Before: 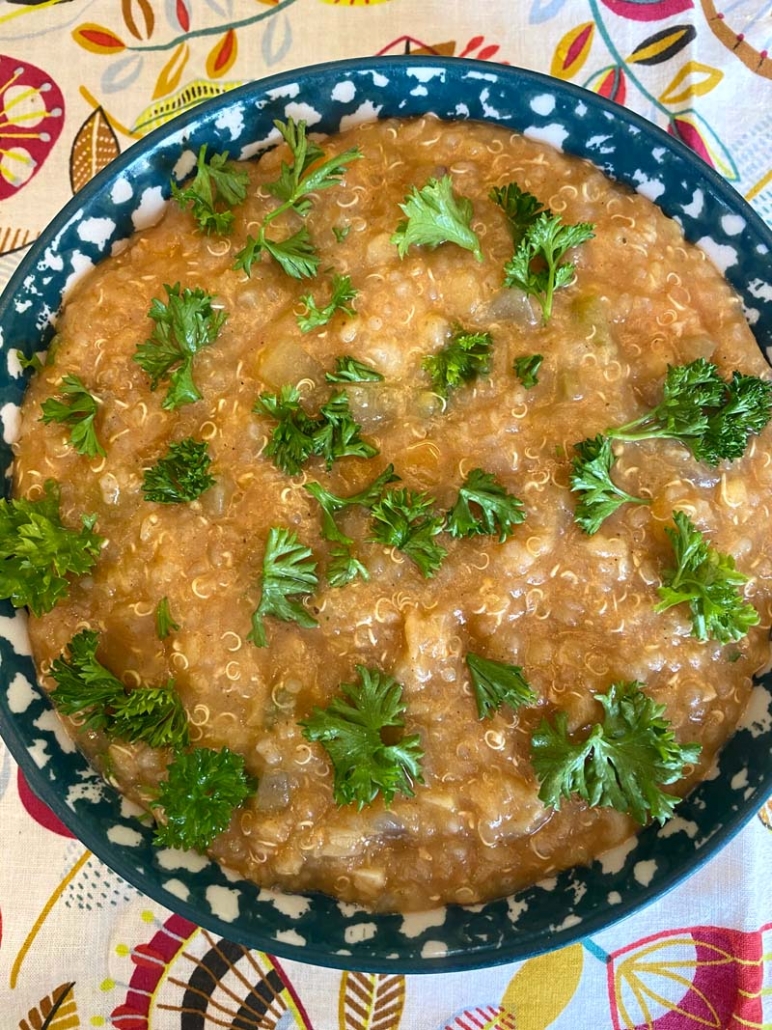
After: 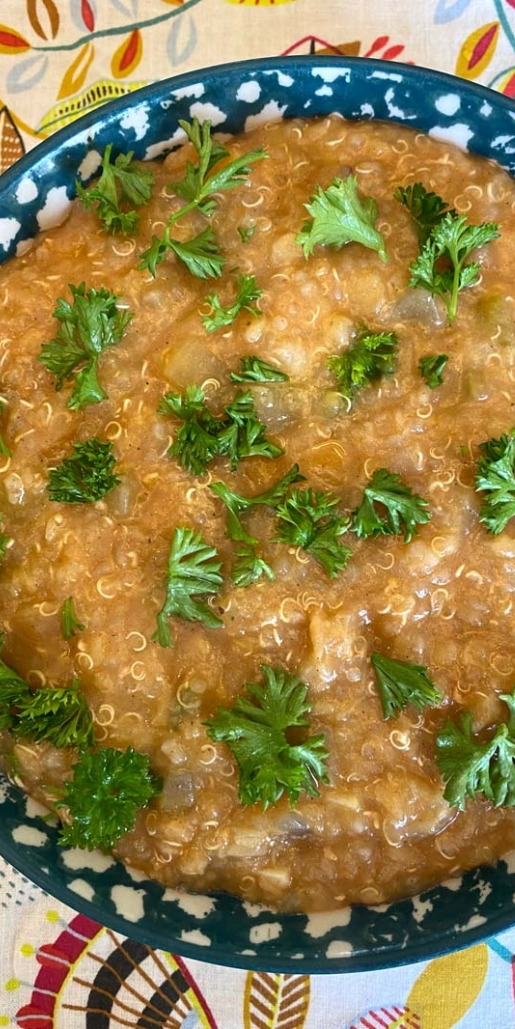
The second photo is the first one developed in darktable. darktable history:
crop and rotate: left 12.332%, right 20.946%
